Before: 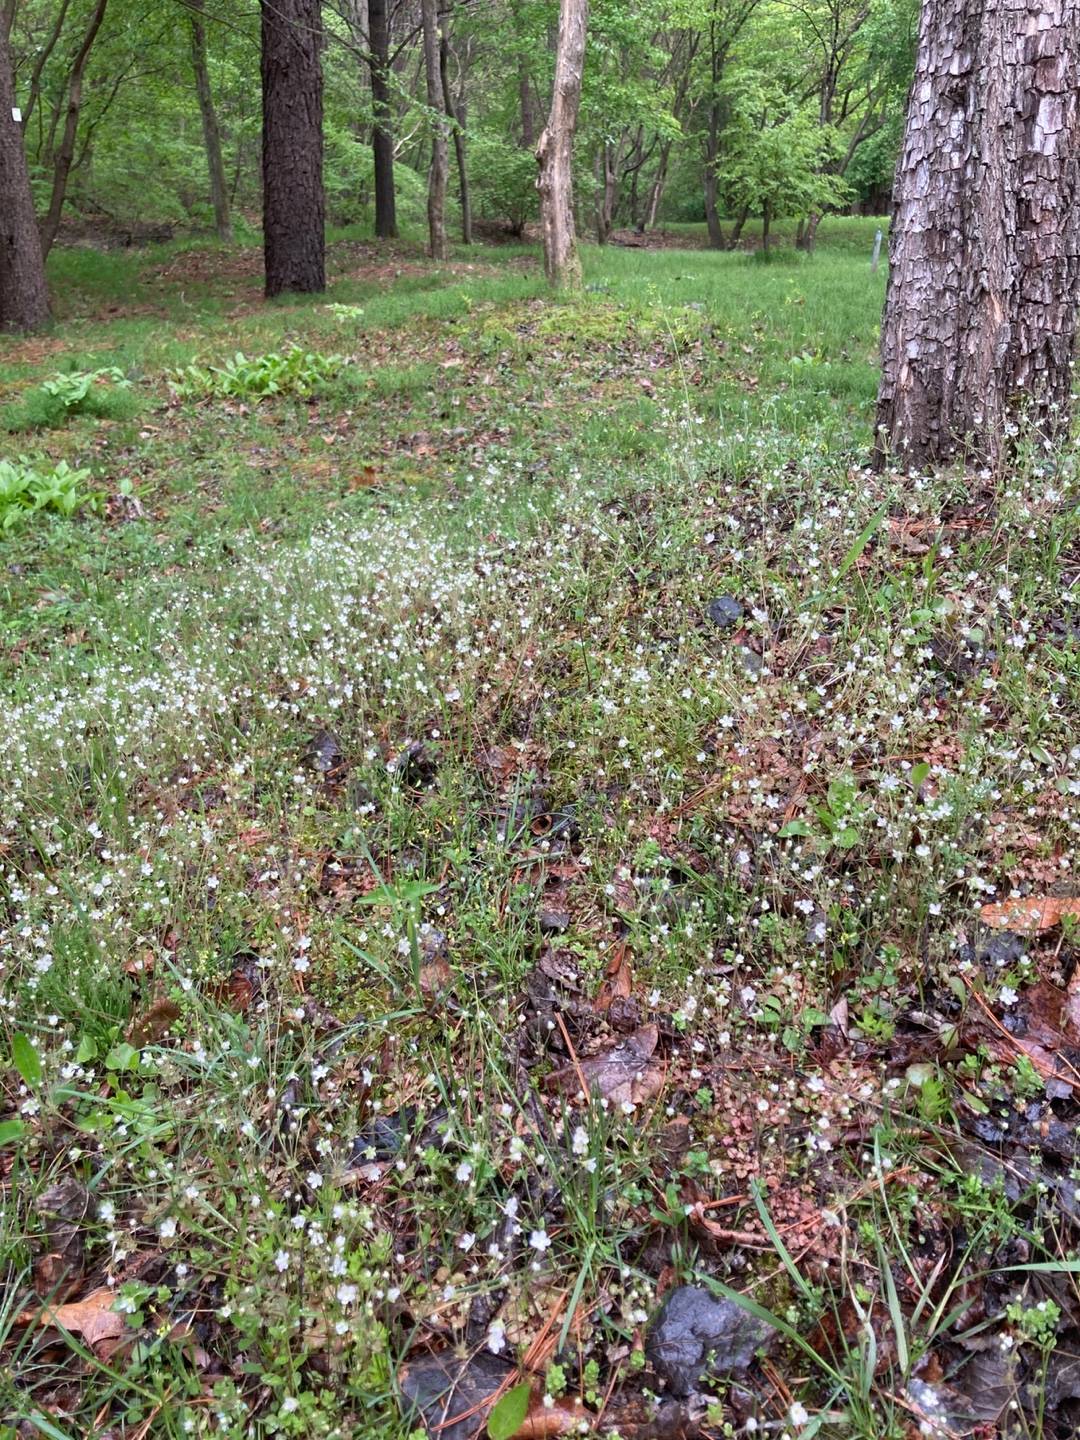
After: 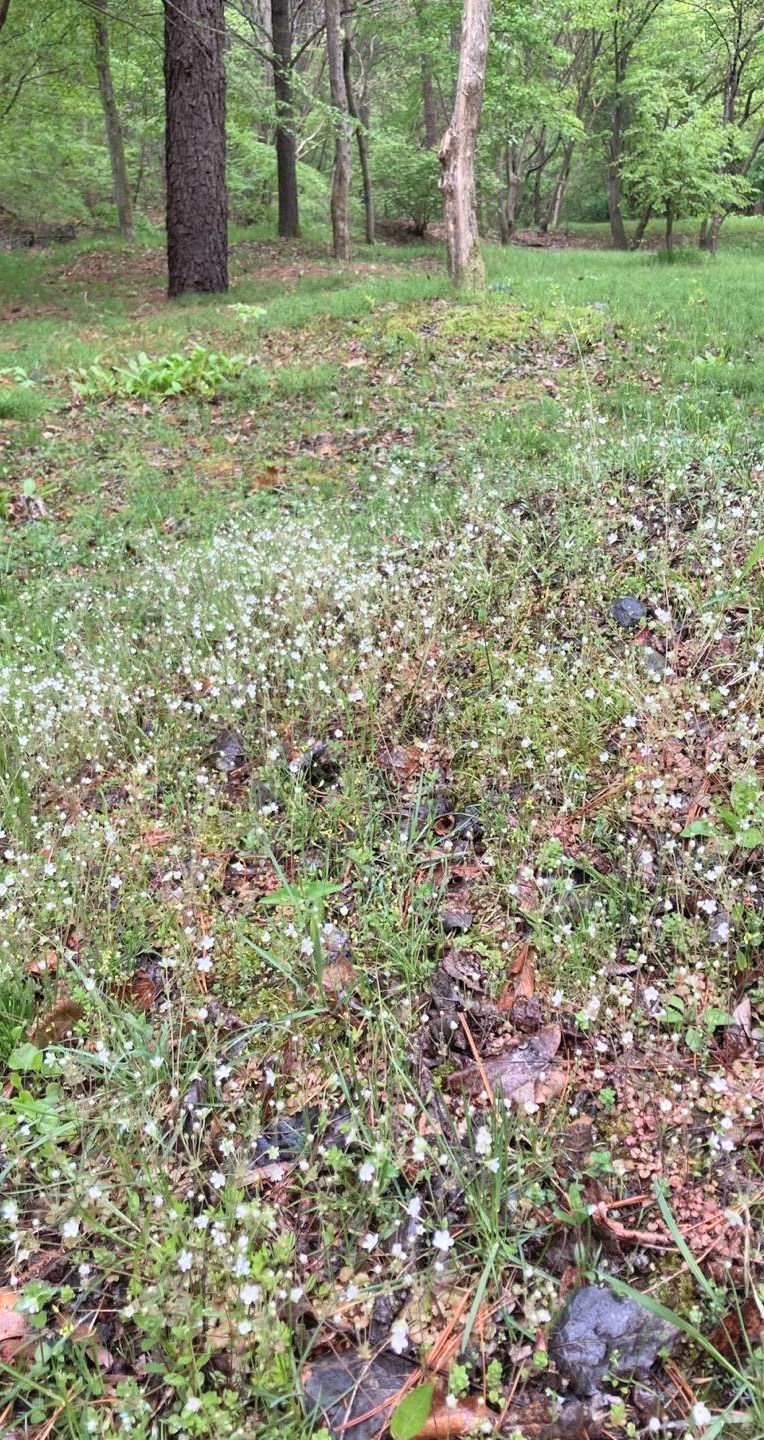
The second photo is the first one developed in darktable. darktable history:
exposure: exposure -0.048 EV, compensate highlight preservation false
crop and rotate: left 9.061%, right 20.142%
shadows and highlights: soften with gaussian
contrast brightness saturation: contrast 0.14, brightness 0.21
